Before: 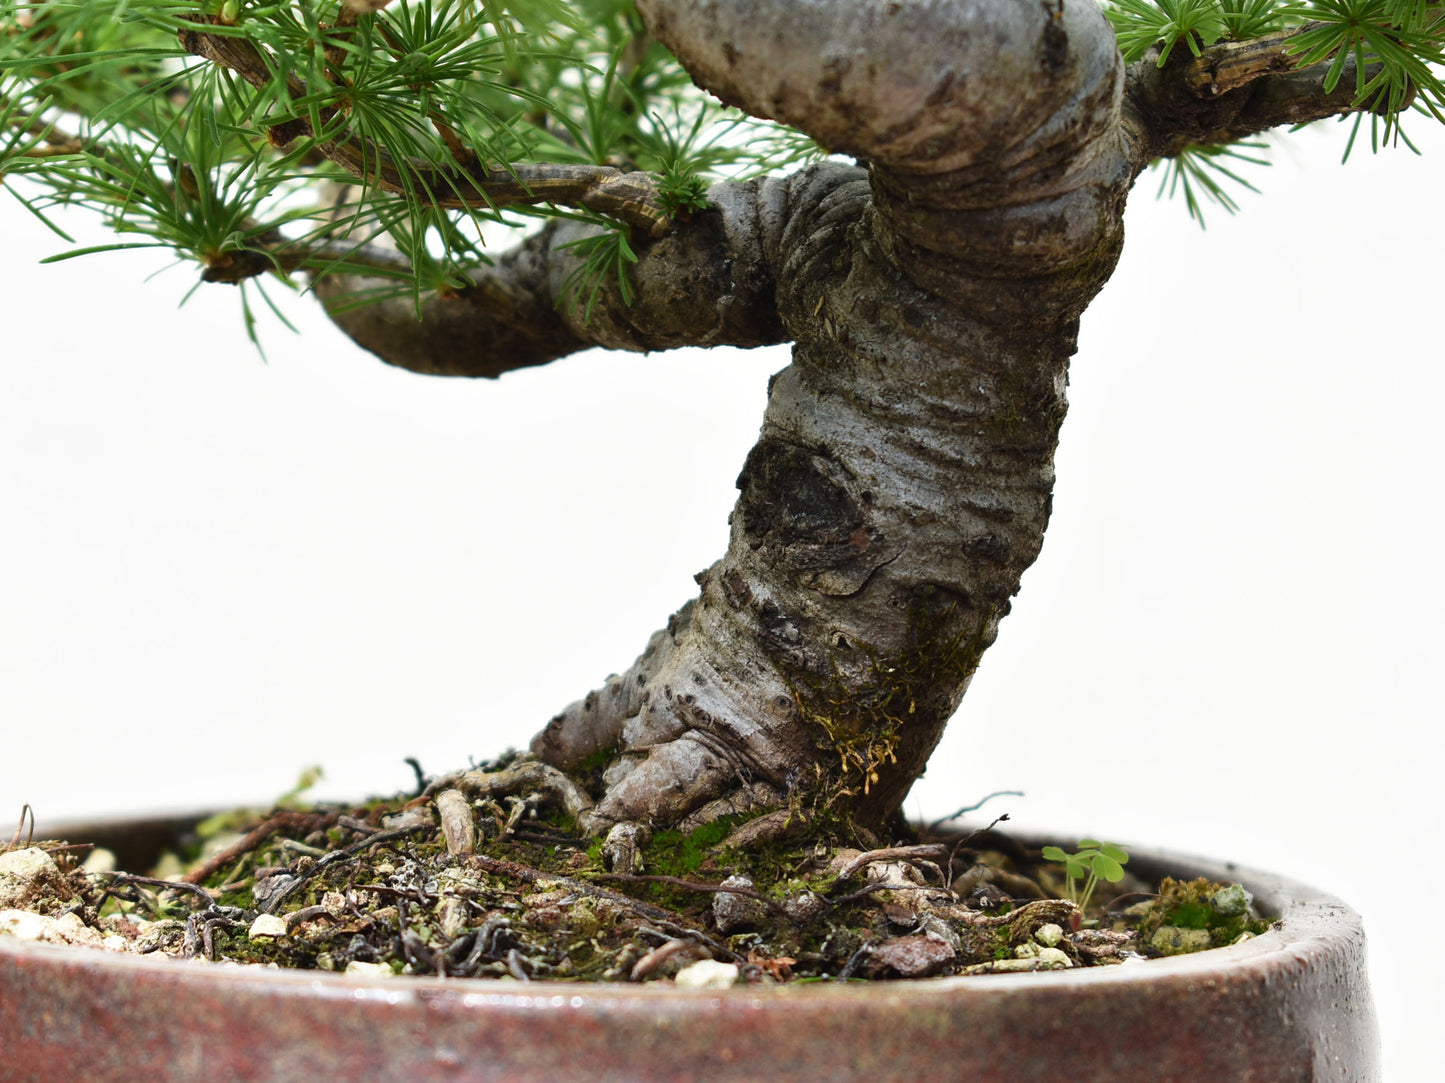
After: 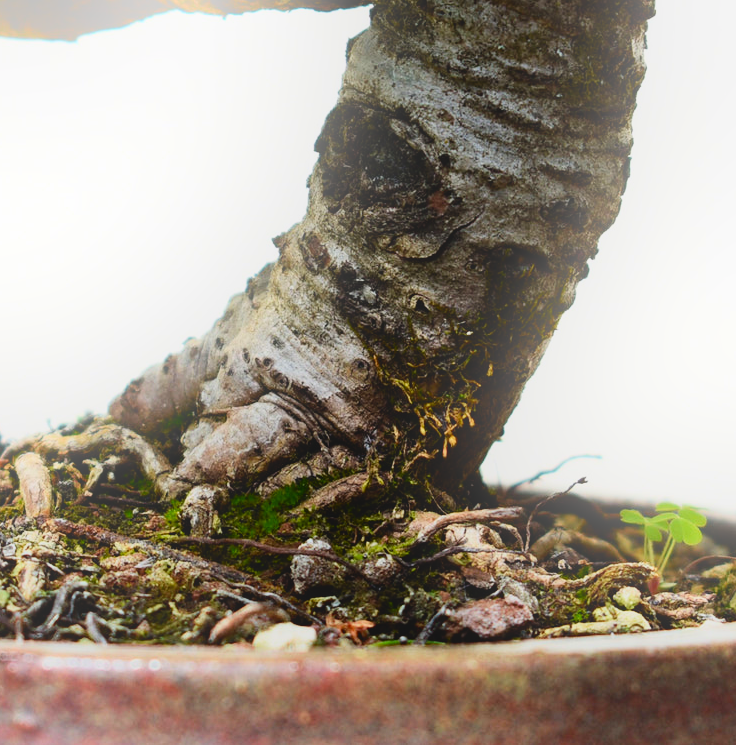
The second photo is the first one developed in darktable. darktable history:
filmic rgb: black relative exposure -7.65 EV, white relative exposure 4.56 EV, hardness 3.61, color science v6 (2022)
contrast brightness saturation: contrast 0.18, saturation 0.3
bloom: threshold 82.5%, strength 16.25%
crop and rotate: left 29.237%, top 31.152%, right 19.807%
